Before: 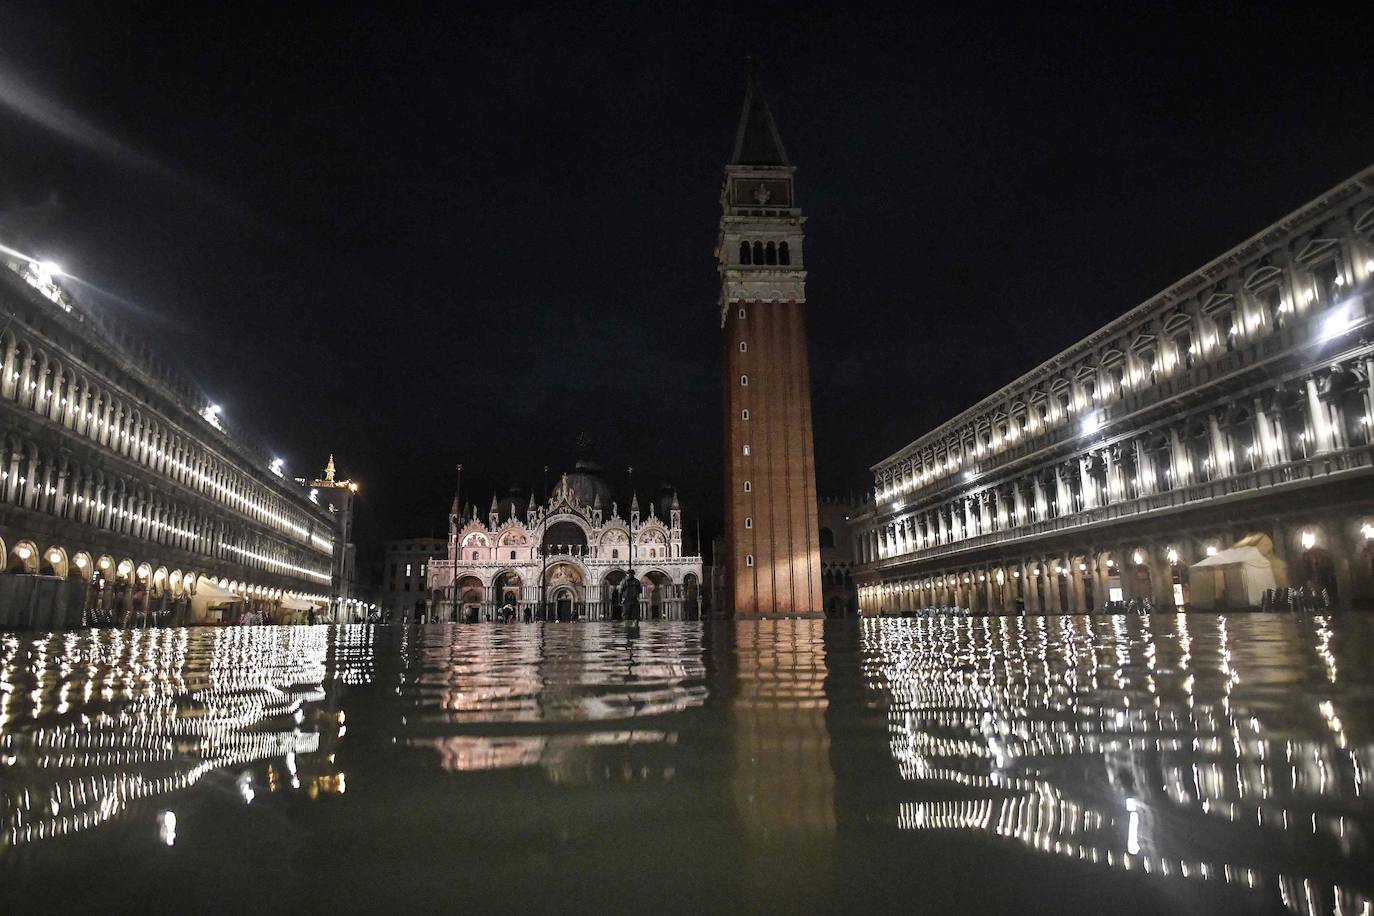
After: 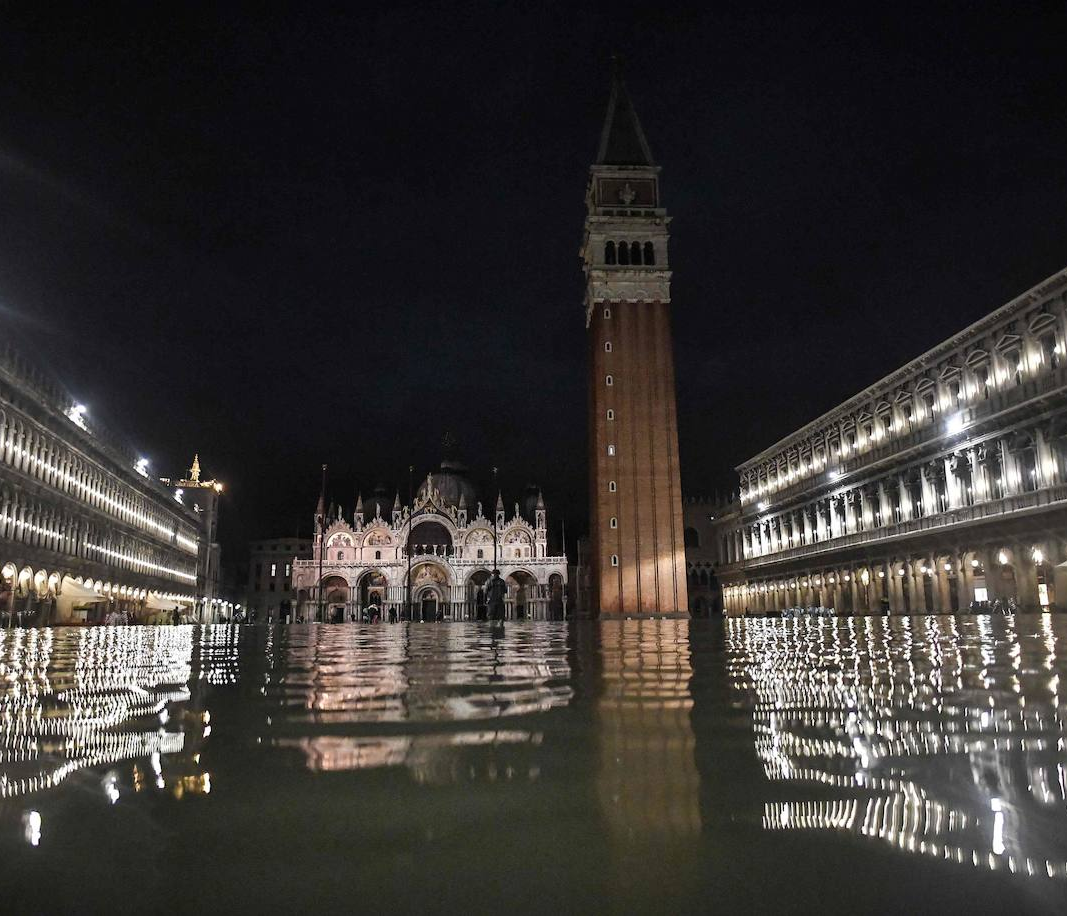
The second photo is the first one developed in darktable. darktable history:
crop: left 9.883%, right 12.441%
